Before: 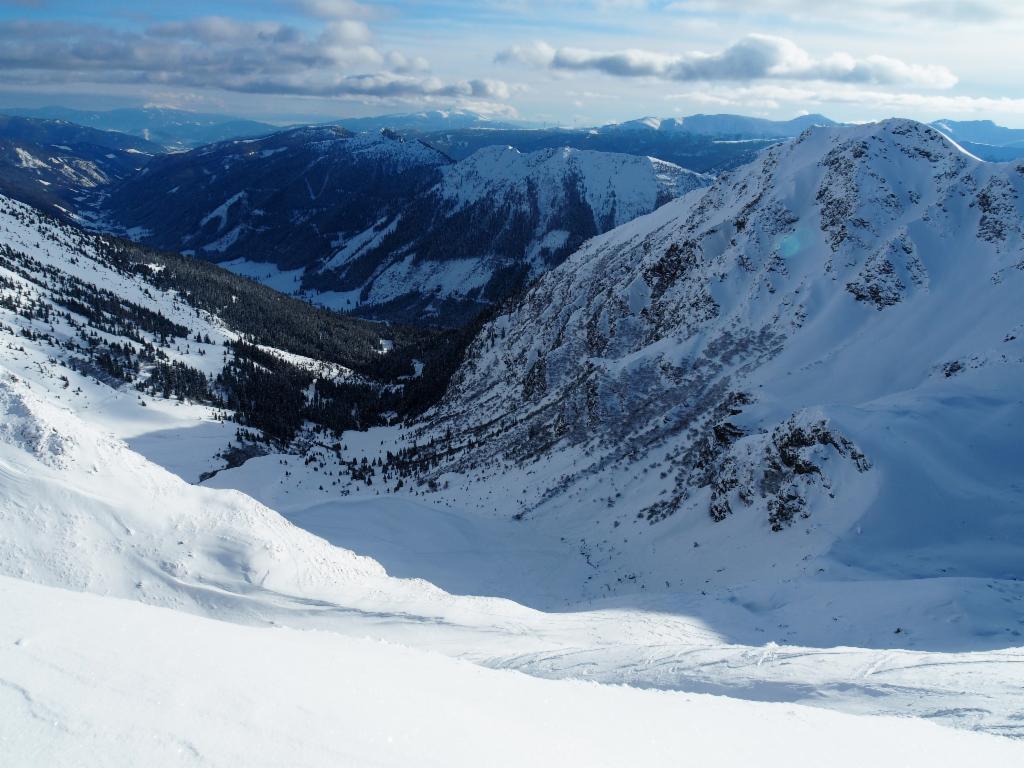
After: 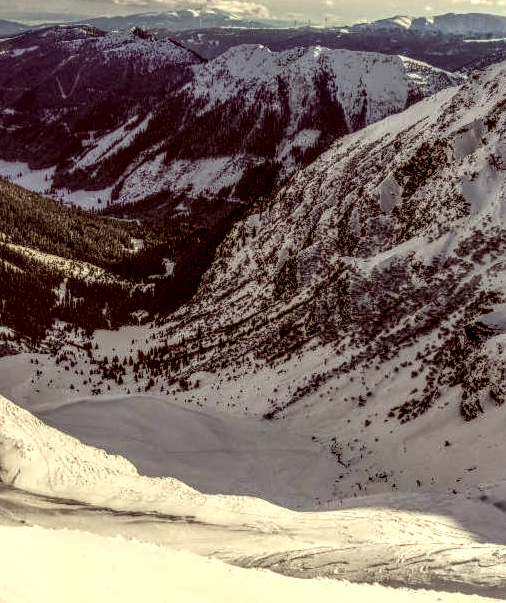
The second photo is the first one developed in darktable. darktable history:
crop and rotate: angle 0.02°, left 24.353%, top 13.219%, right 26.156%, bottom 8.224%
local contrast: highlights 0%, shadows 0%, detail 300%, midtone range 0.3
color correction: highlights a* 1.12, highlights b* 24.26, shadows a* 15.58, shadows b* 24.26
